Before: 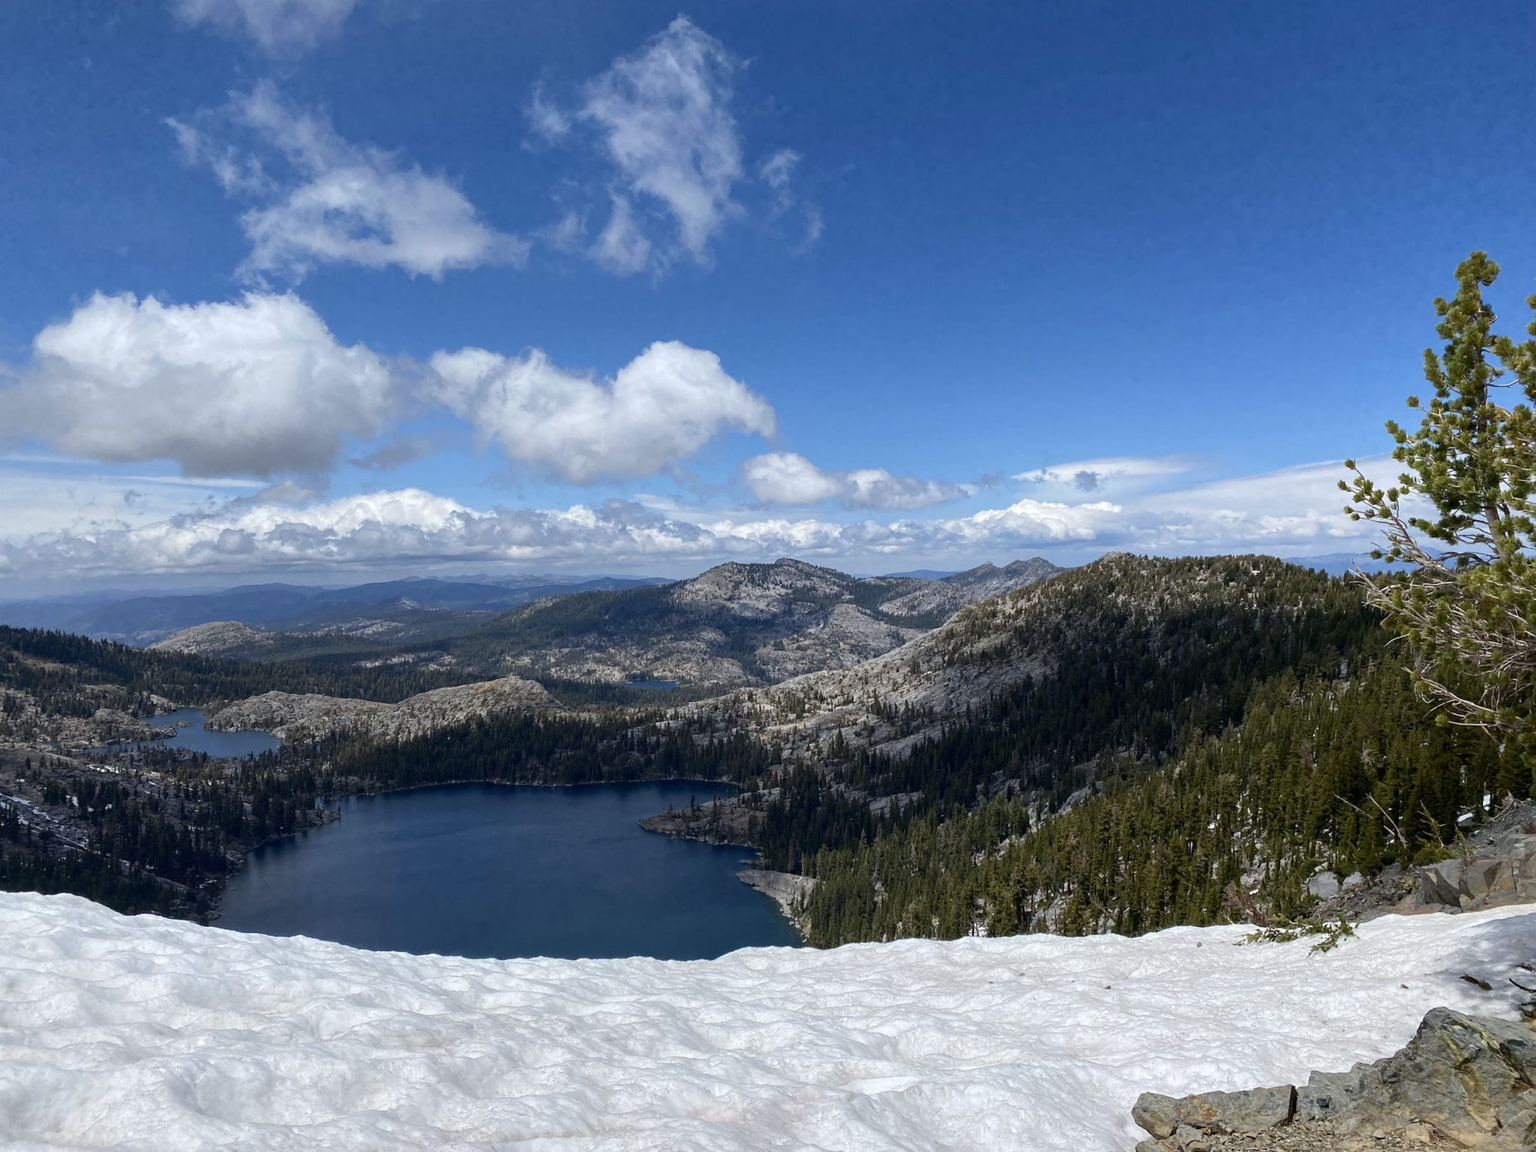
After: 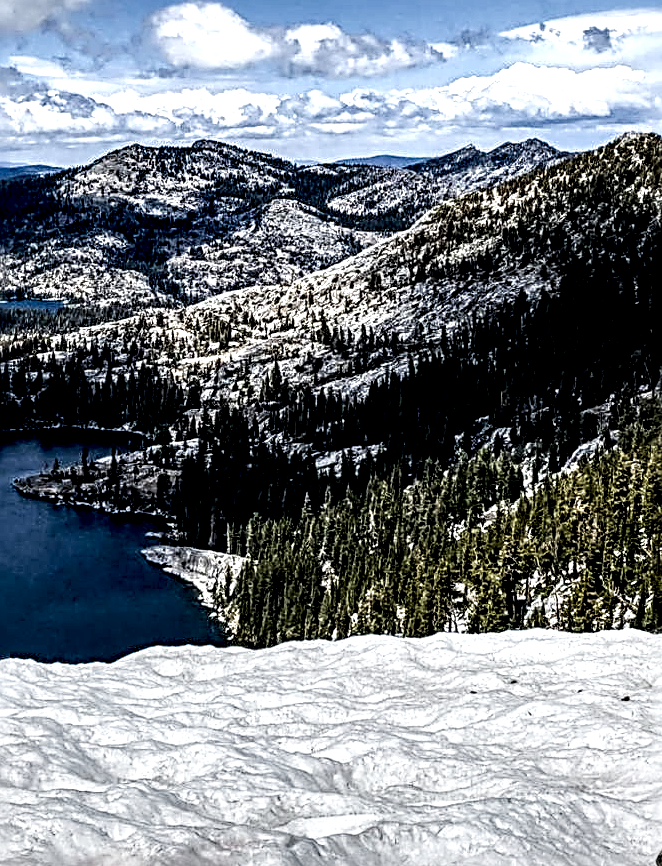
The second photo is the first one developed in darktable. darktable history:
crop: left 40.878%, top 39.176%, right 25.993%, bottom 3.081%
shadows and highlights: shadows 20.91, highlights -35.45, soften with gaussian
local contrast: highlights 115%, shadows 42%, detail 293%
sigmoid: on, module defaults
sharpen: radius 3.69, amount 0.928
contrast brightness saturation: saturation 0.1
